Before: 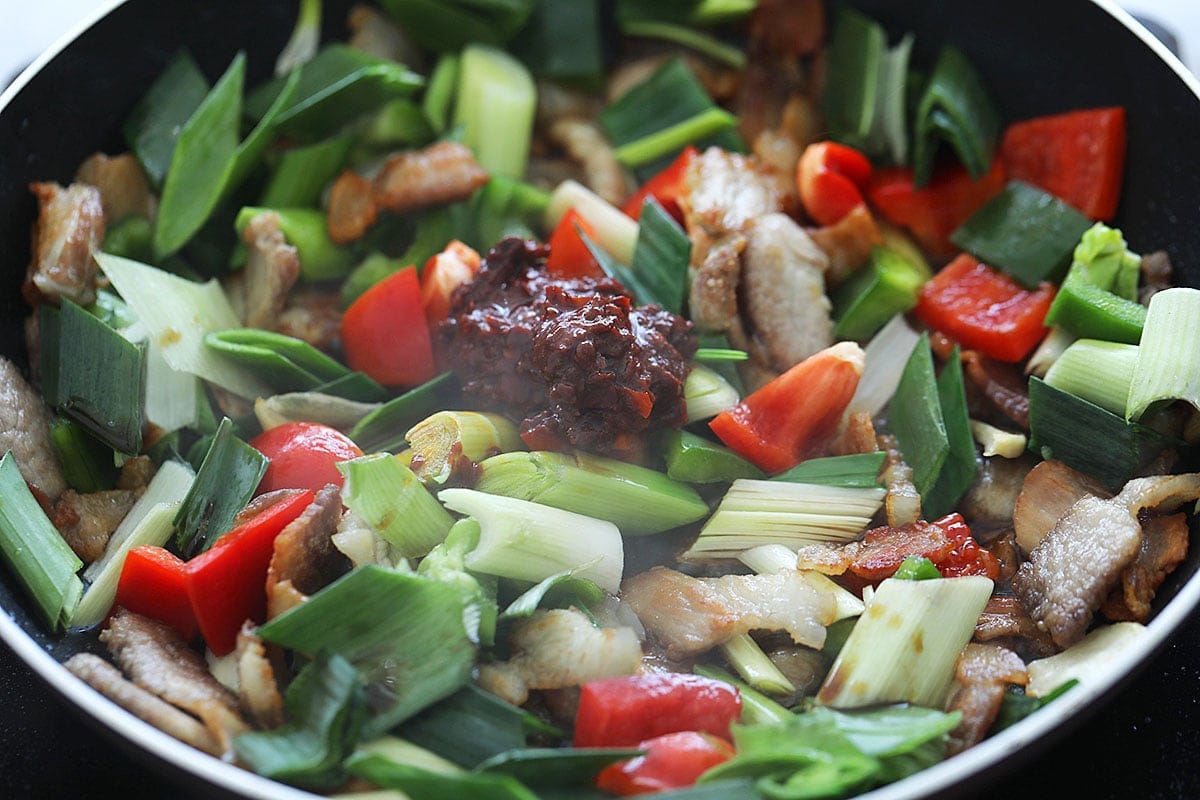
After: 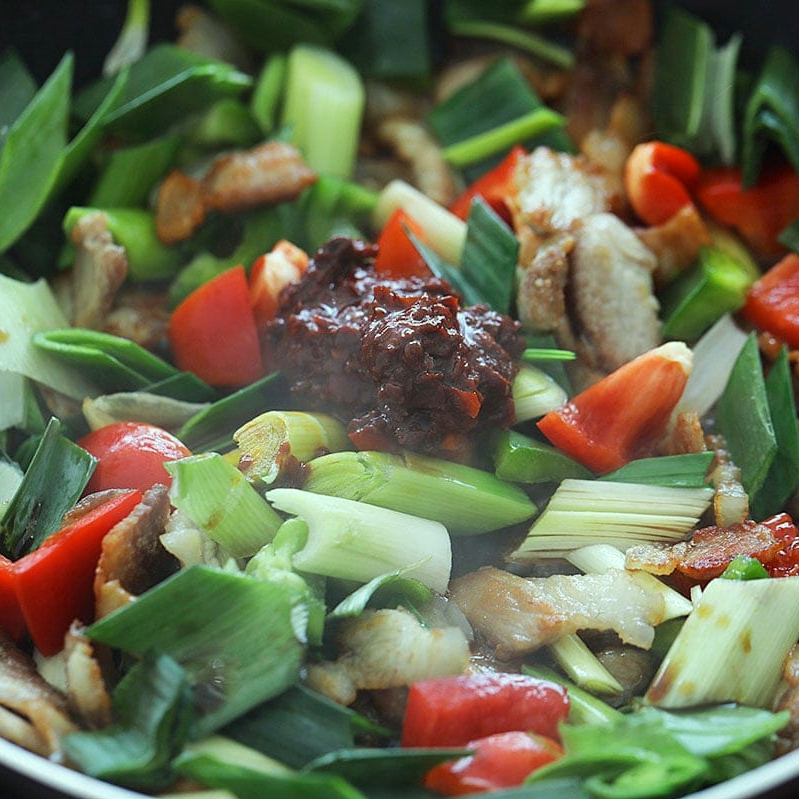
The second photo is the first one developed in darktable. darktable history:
color correction: highlights a* -8, highlights b* 3.1
crop and rotate: left 14.385%, right 18.948%
